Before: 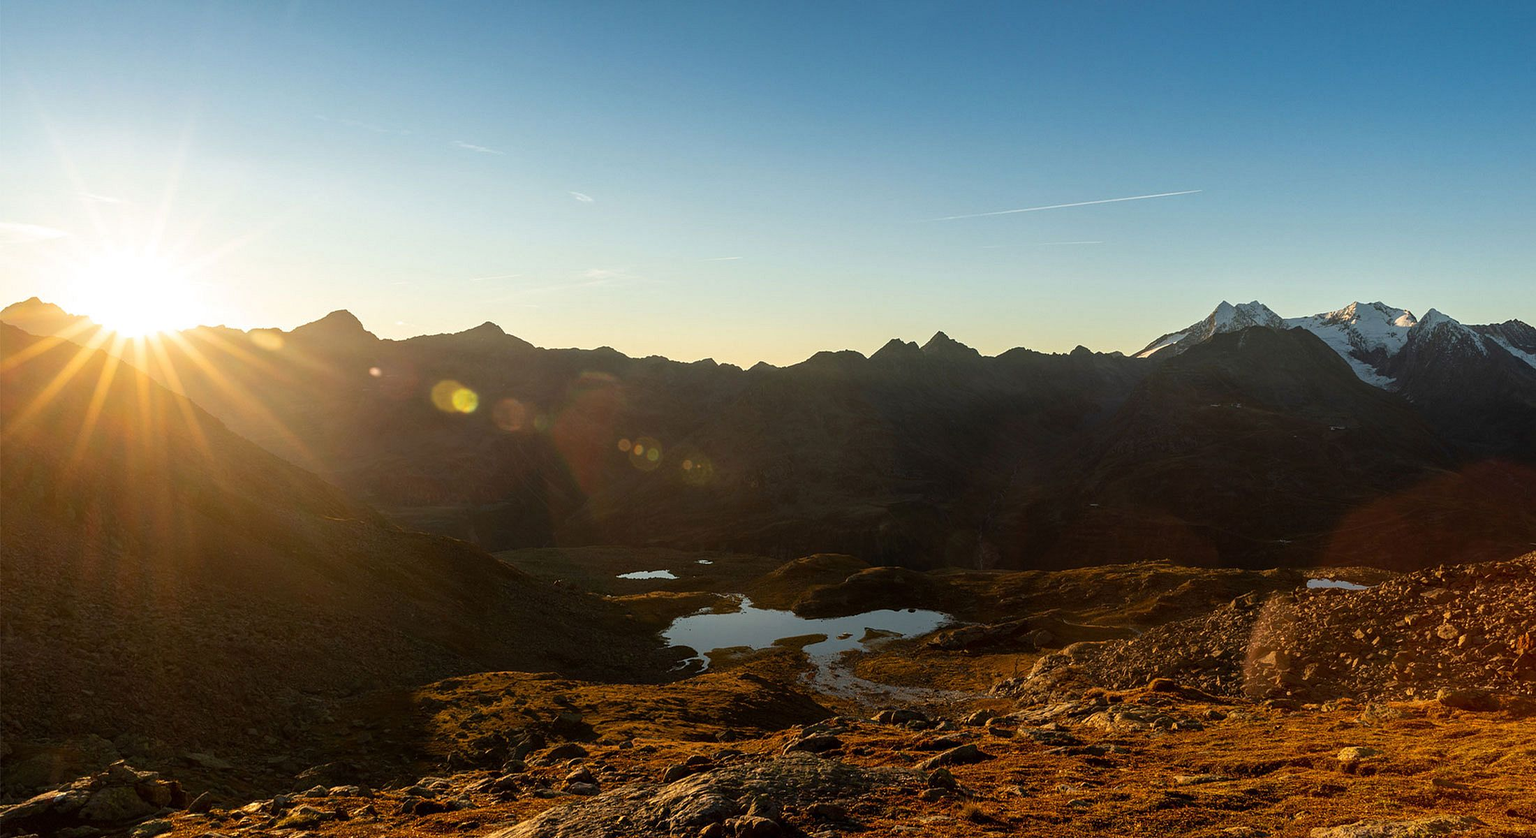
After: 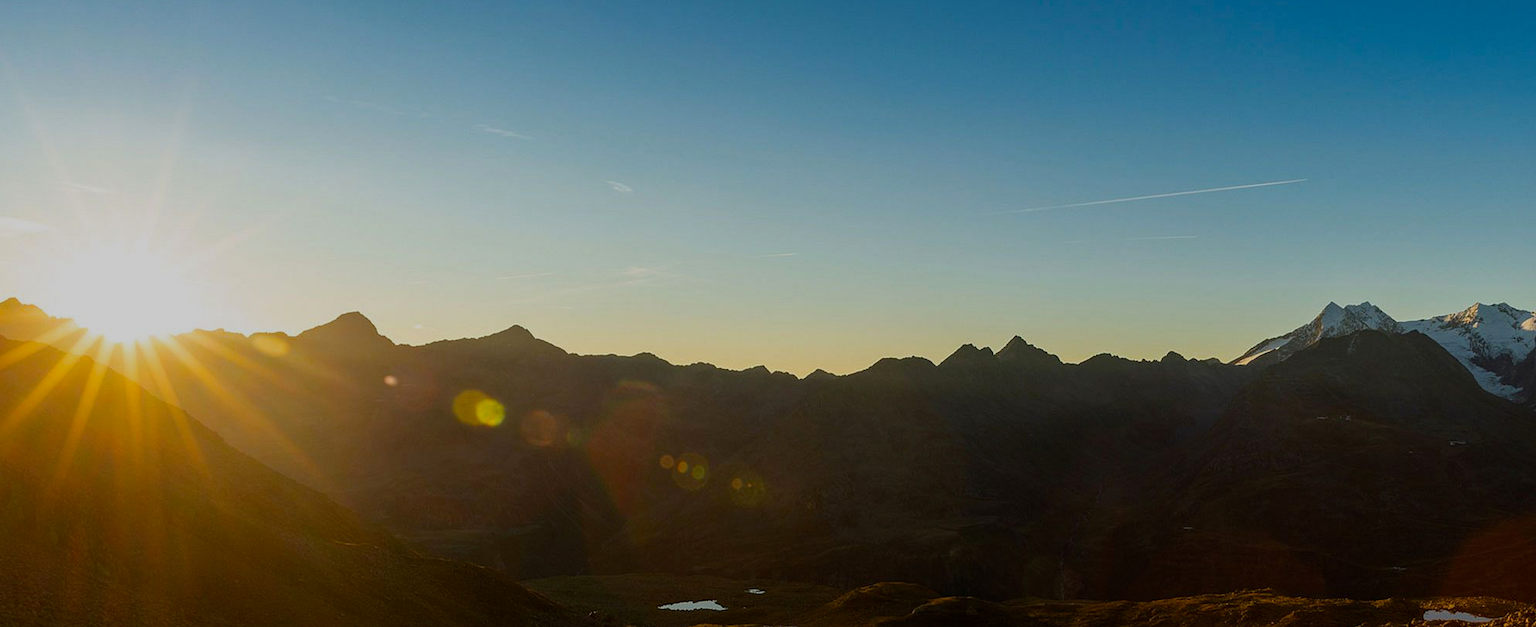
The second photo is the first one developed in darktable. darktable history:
exposure: black level correction 0, exposure -0.766 EV, compensate highlight preservation false
crop: left 1.509%, top 3.452%, right 7.696%, bottom 28.452%
color balance rgb: perceptual saturation grading › global saturation 25%, global vibrance 20%
